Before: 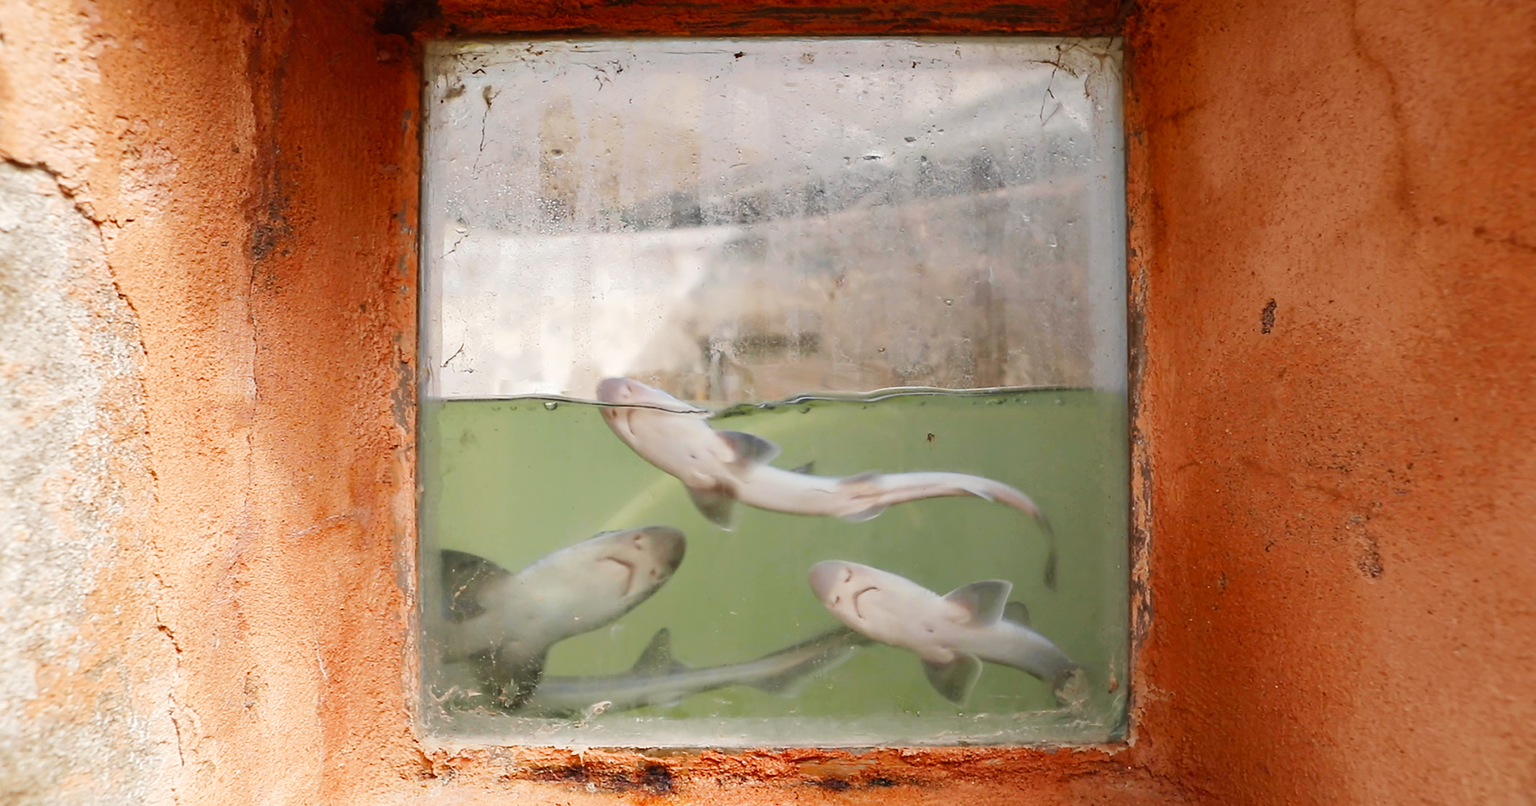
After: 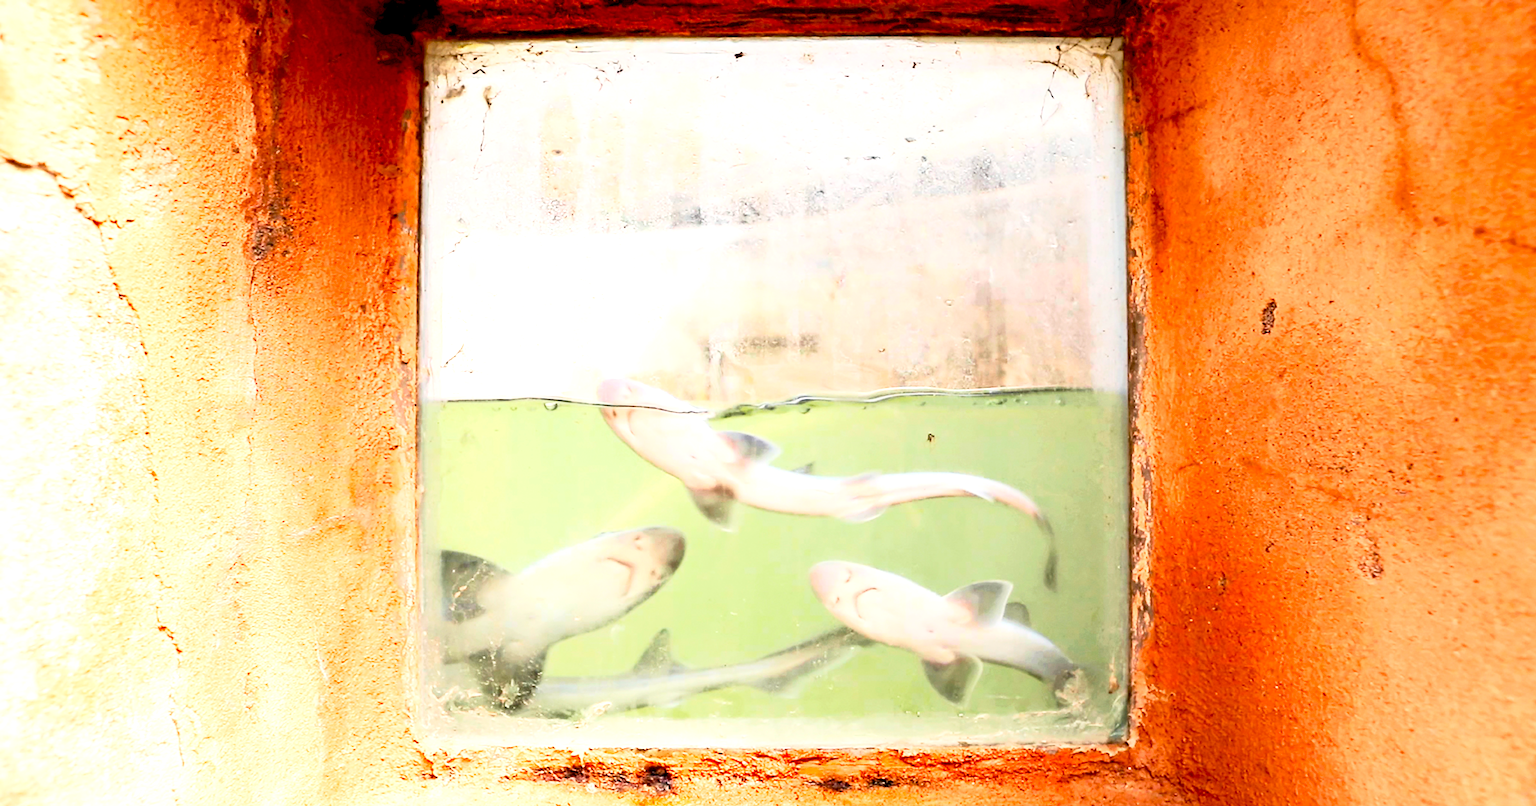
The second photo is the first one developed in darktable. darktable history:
exposure: black level correction 0.011, exposure 1.088 EV, compensate exposure bias true, compensate highlight preservation false
base curve: curves: ch0 [(0, 0) (0.005, 0.002) (0.193, 0.295) (0.399, 0.664) (0.75, 0.928) (1, 1)]
